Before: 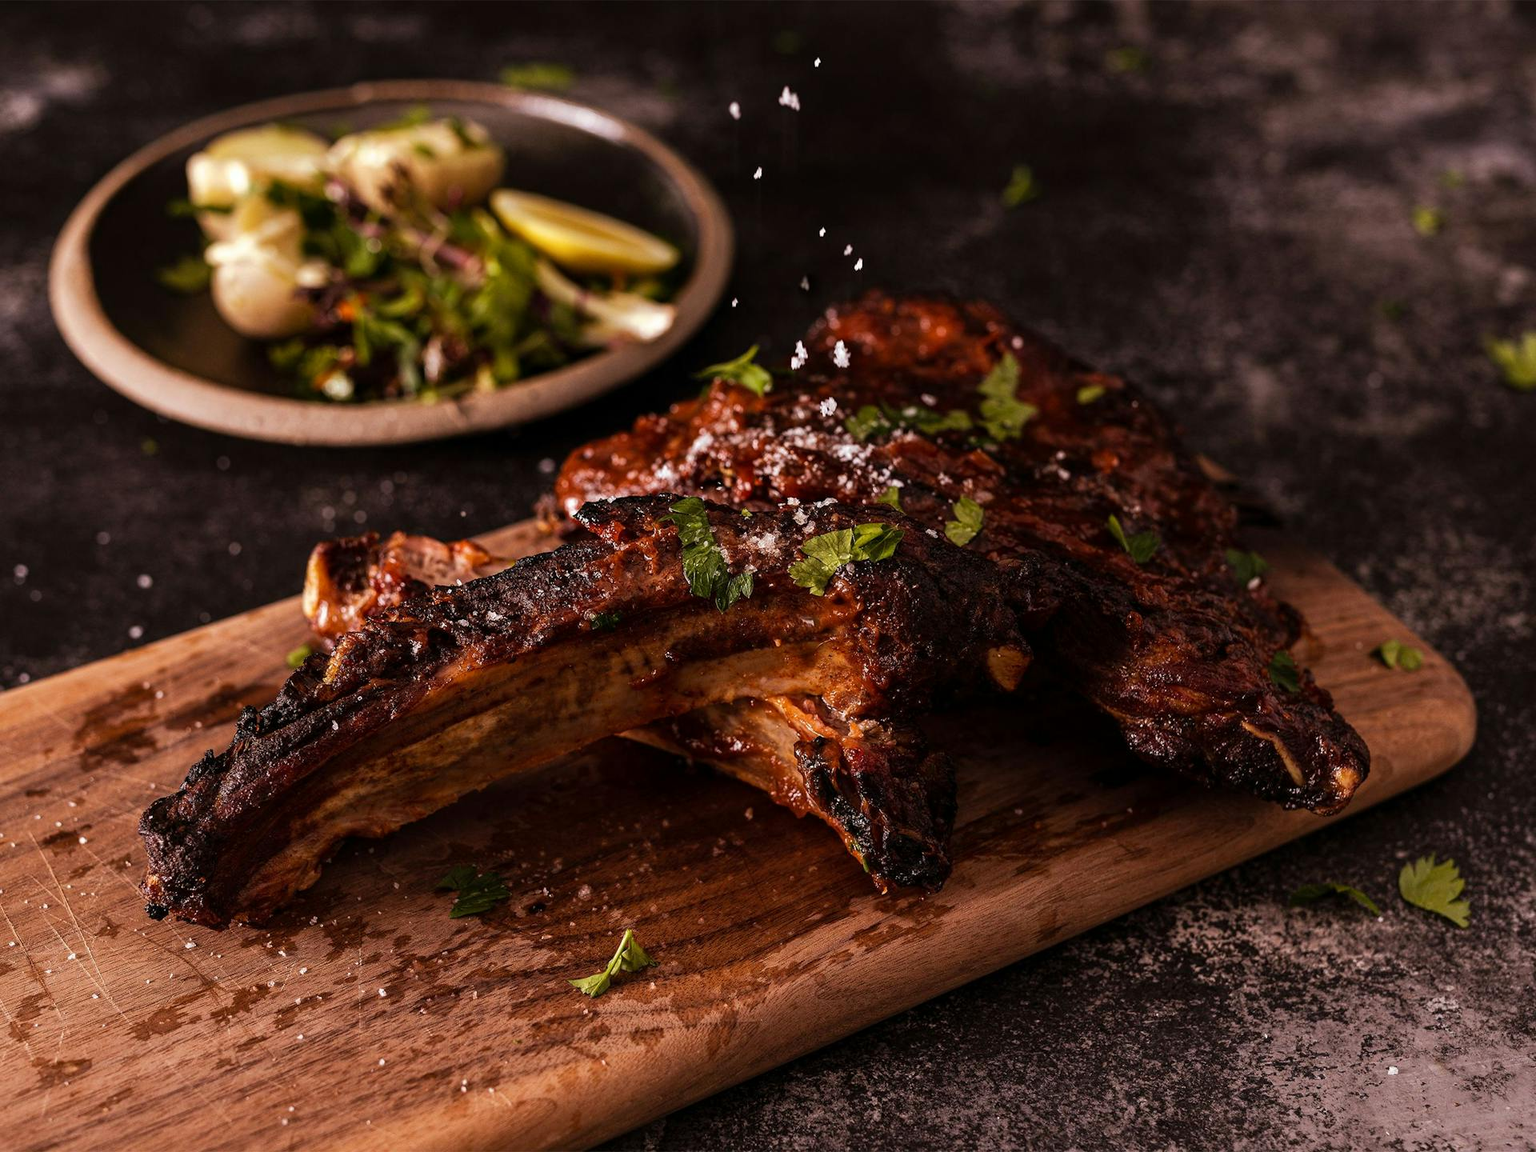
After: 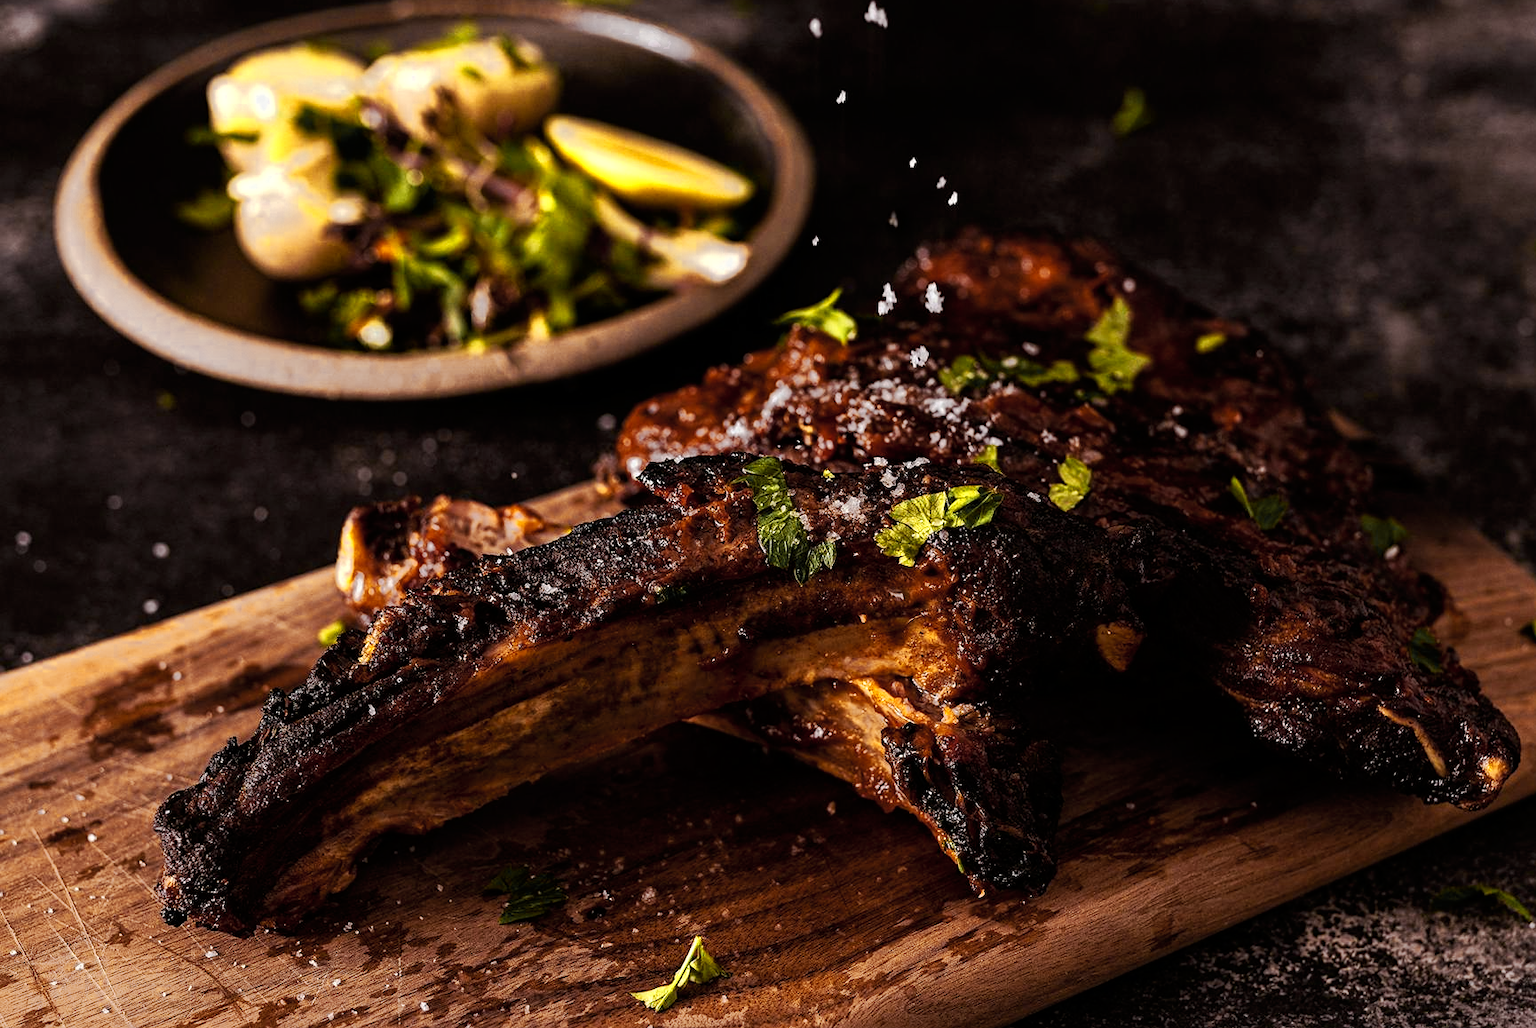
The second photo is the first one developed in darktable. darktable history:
exposure: compensate highlight preservation false
tone curve: curves: ch0 [(0, 0) (0.052, 0.018) (0.236, 0.207) (0.41, 0.417) (0.485, 0.518) (0.54, 0.584) (0.625, 0.666) (0.845, 0.828) (0.994, 0.964)]; ch1 [(0, 0) (0.136, 0.146) (0.317, 0.34) (0.382, 0.408) (0.434, 0.441) (0.472, 0.479) (0.498, 0.501) (0.557, 0.558) (0.616, 0.59) (0.739, 0.7) (1, 1)]; ch2 [(0, 0) (0.352, 0.403) (0.447, 0.466) (0.482, 0.482) (0.528, 0.526) (0.586, 0.577) (0.618, 0.621) (0.785, 0.747) (1, 1)], preserve colors none
crop: top 7.467%, right 9.868%, bottom 12.057%
sharpen: amount 0.202
color zones: curves: ch0 [(0.004, 0.306) (0.107, 0.448) (0.252, 0.656) (0.41, 0.398) (0.595, 0.515) (0.768, 0.628)]; ch1 [(0.07, 0.323) (0.151, 0.452) (0.252, 0.608) (0.346, 0.221) (0.463, 0.189) (0.61, 0.368) (0.735, 0.395) (0.921, 0.412)]; ch2 [(0, 0.476) (0.132, 0.512) (0.243, 0.512) (0.397, 0.48) (0.522, 0.376) (0.634, 0.536) (0.761, 0.46)]
